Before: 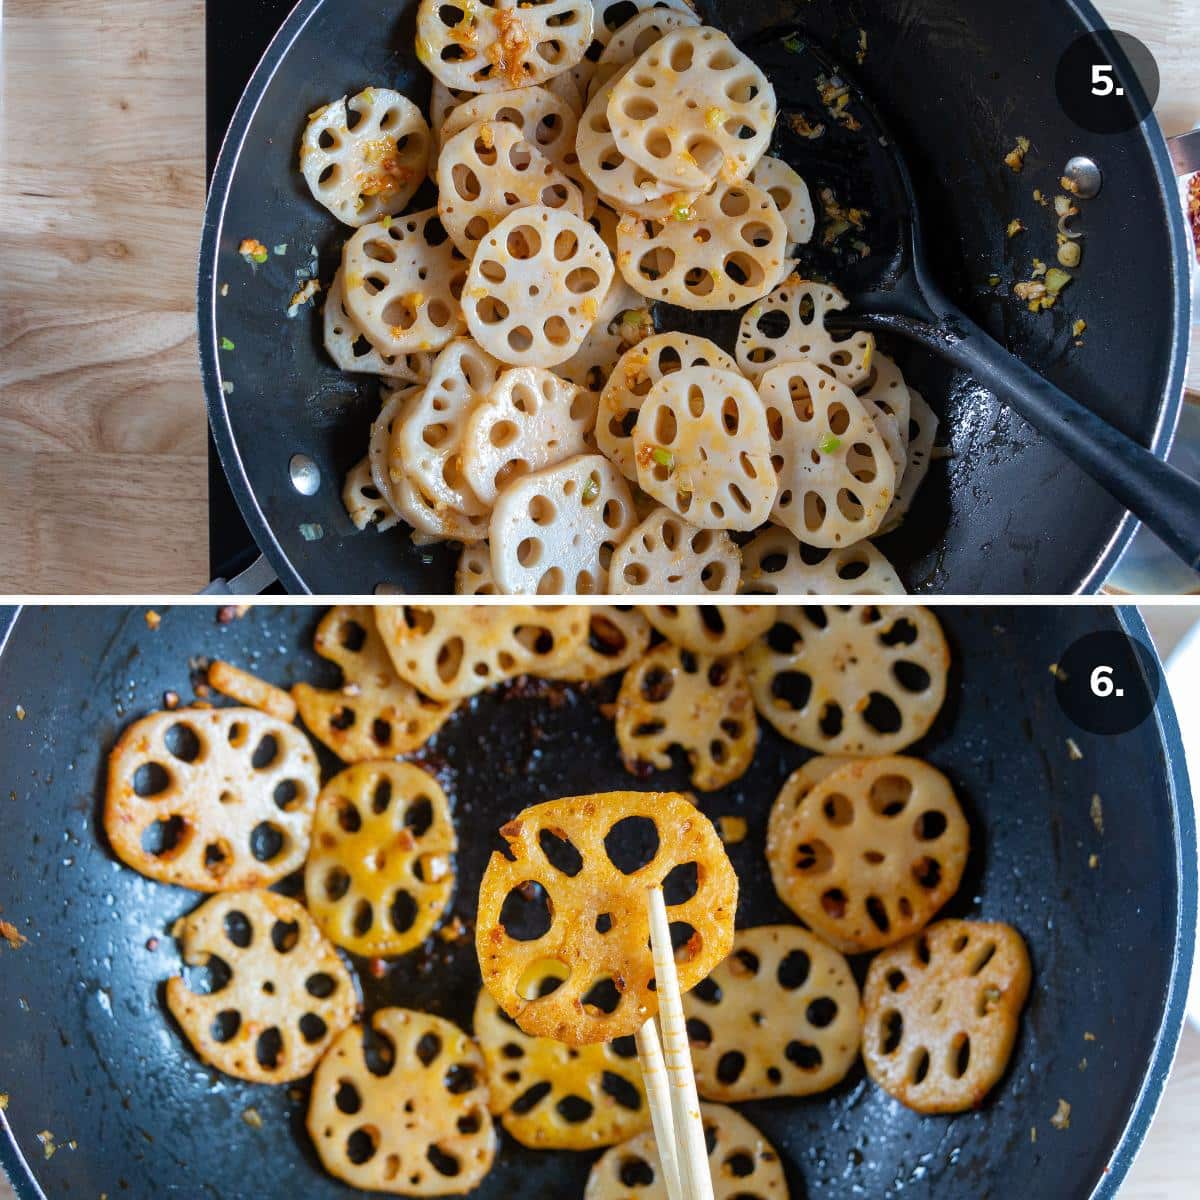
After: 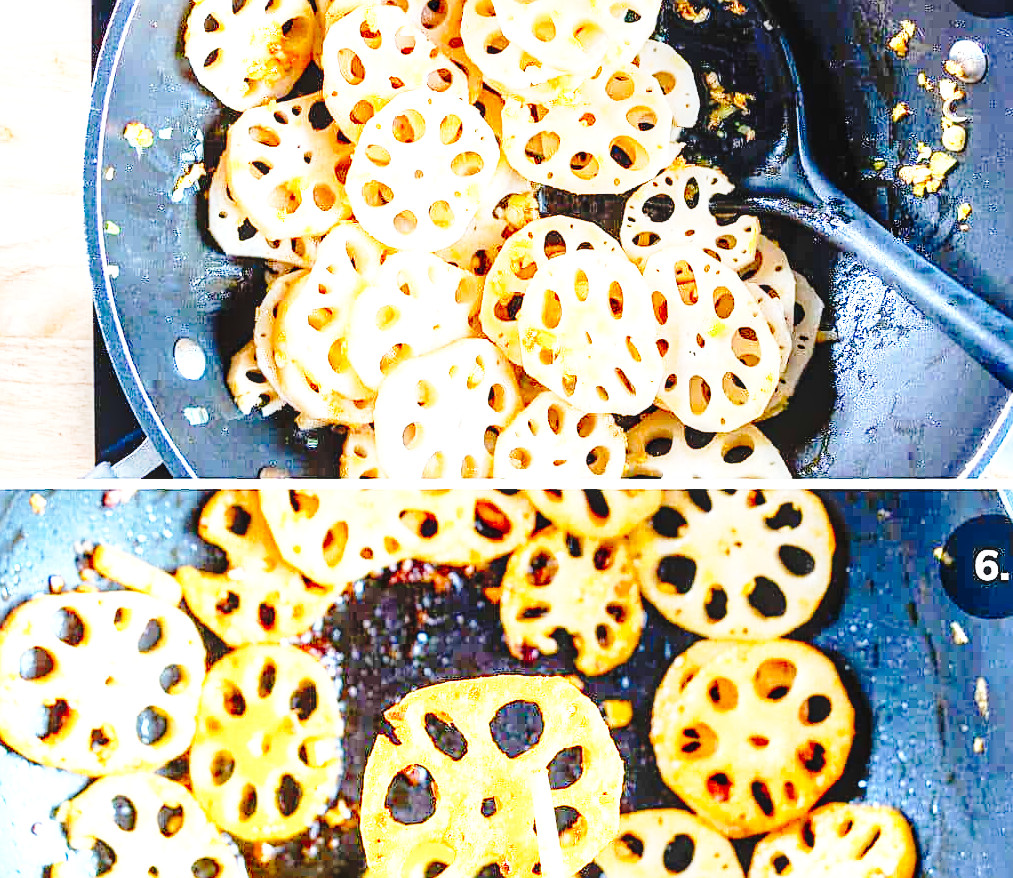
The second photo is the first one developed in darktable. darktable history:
contrast brightness saturation: contrast 0.087, saturation 0.282
local contrast: on, module defaults
crop and rotate: left 9.621%, top 9.677%, right 5.96%, bottom 17.09%
sharpen: on, module defaults
tone curve: curves: ch0 [(0, 0) (0.003, 0.01) (0.011, 0.01) (0.025, 0.011) (0.044, 0.019) (0.069, 0.032) (0.1, 0.054) (0.136, 0.088) (0.177, 0.138) (0.224, 0.214) (0.277, 0.297) (0.335, 0.391) (0.399, 0.469) (0.468, 0.551) (0.543, 0.622) (0.623, 0.699) (0.709, 0.775) (0.801, 0.85) (0.898, 0.929) (1, 1)], preserve colors none
exposure: black level correction 0, exposure 2.093 EV, compensate highlight preservation false
shadows and highlights: shadows 25.22, highlights -23.43
base curve: curves: ch0 [(0, 0) (0.028, 0.03) (0.121, 0.232) (0.46, 0.748) (0.859, 0.968) (1, 1)], preserve colors none
